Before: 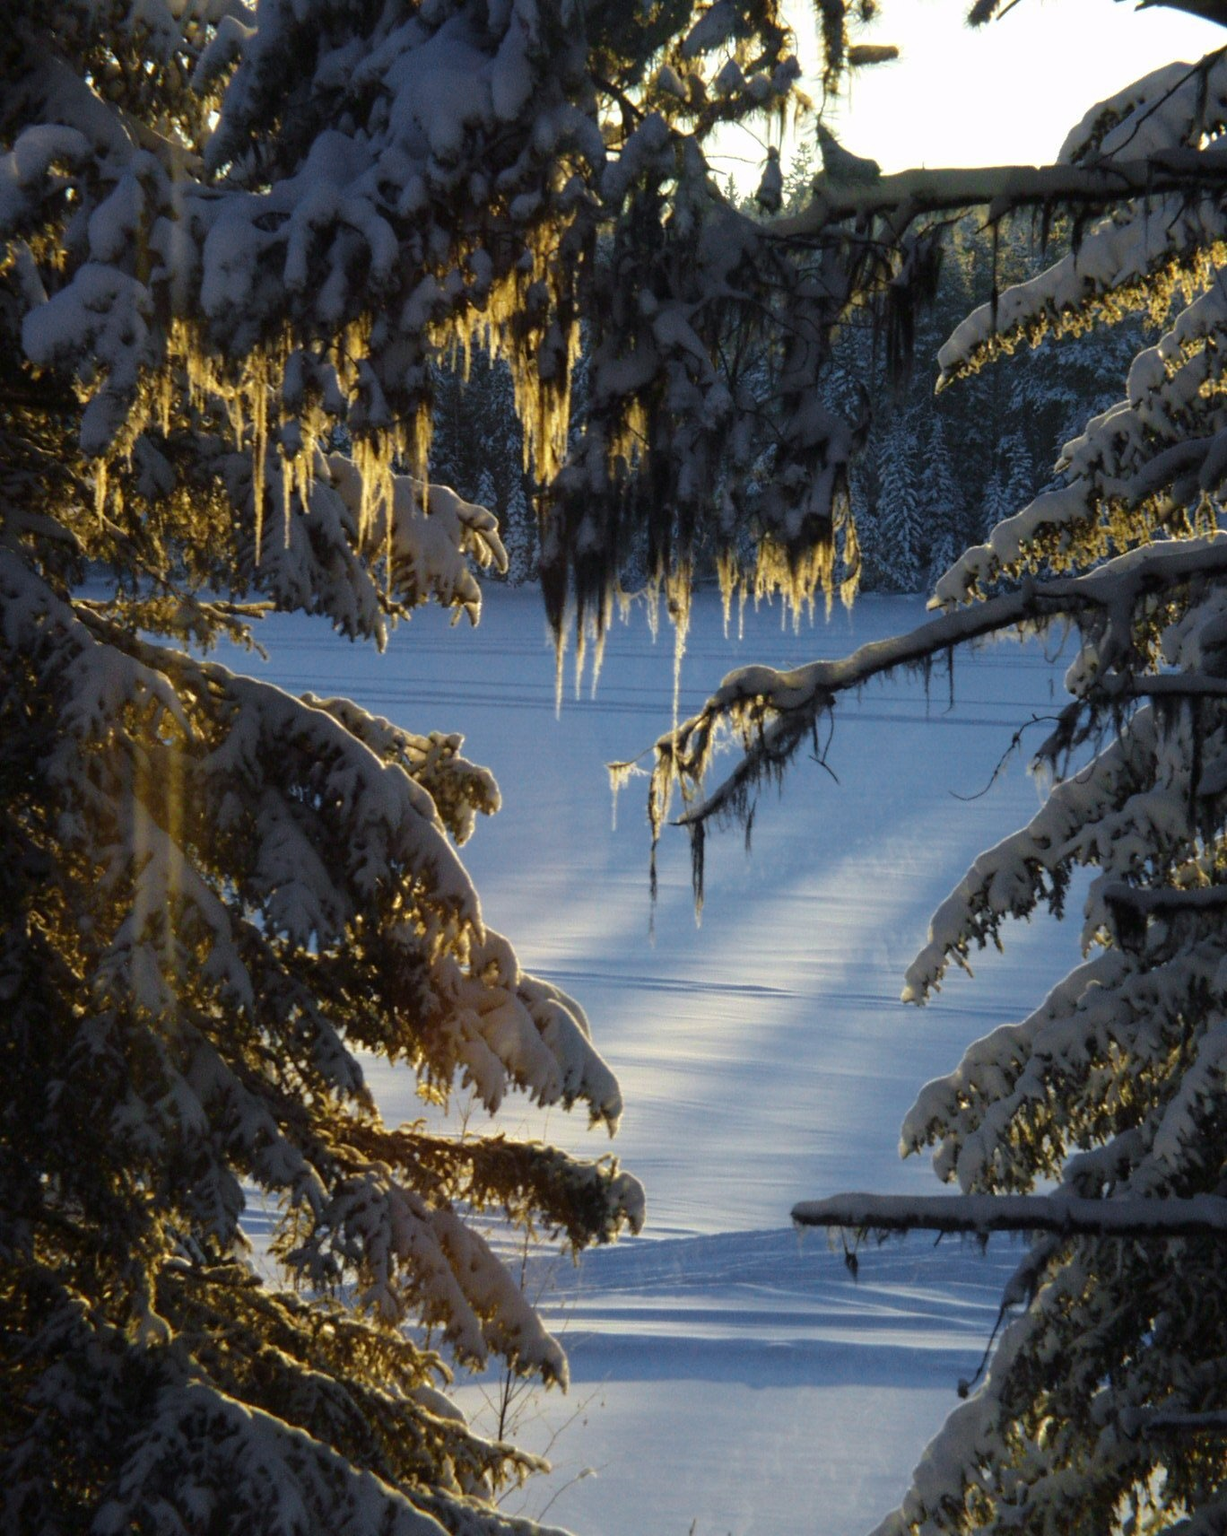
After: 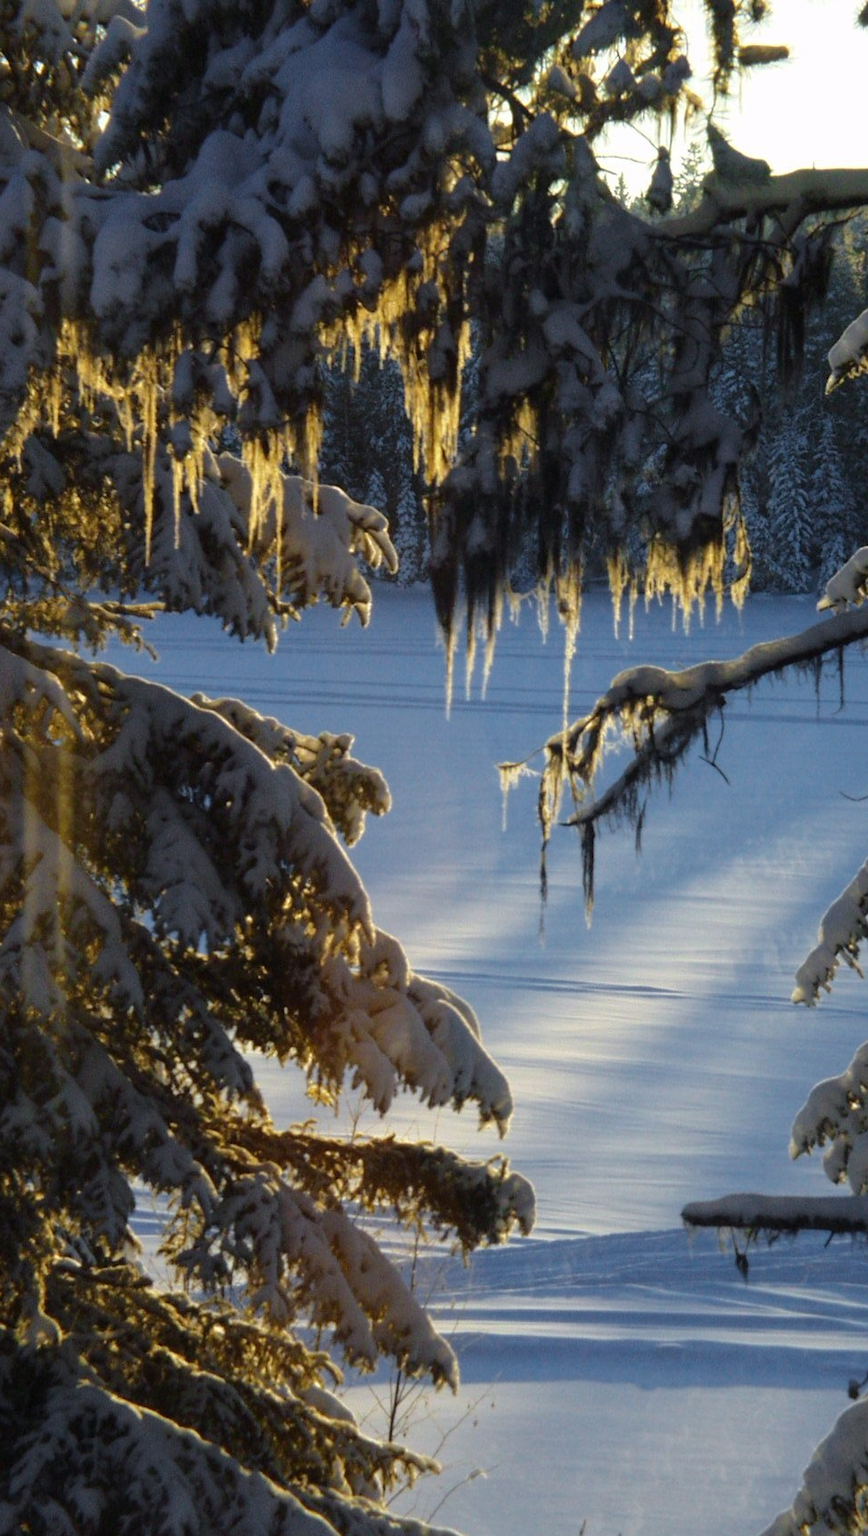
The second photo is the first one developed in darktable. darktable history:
crop and rotate: left 9.061%, right 20.142%
shadows and highlights: shadows 20.55, highlights -20.99, soften with gaussian
